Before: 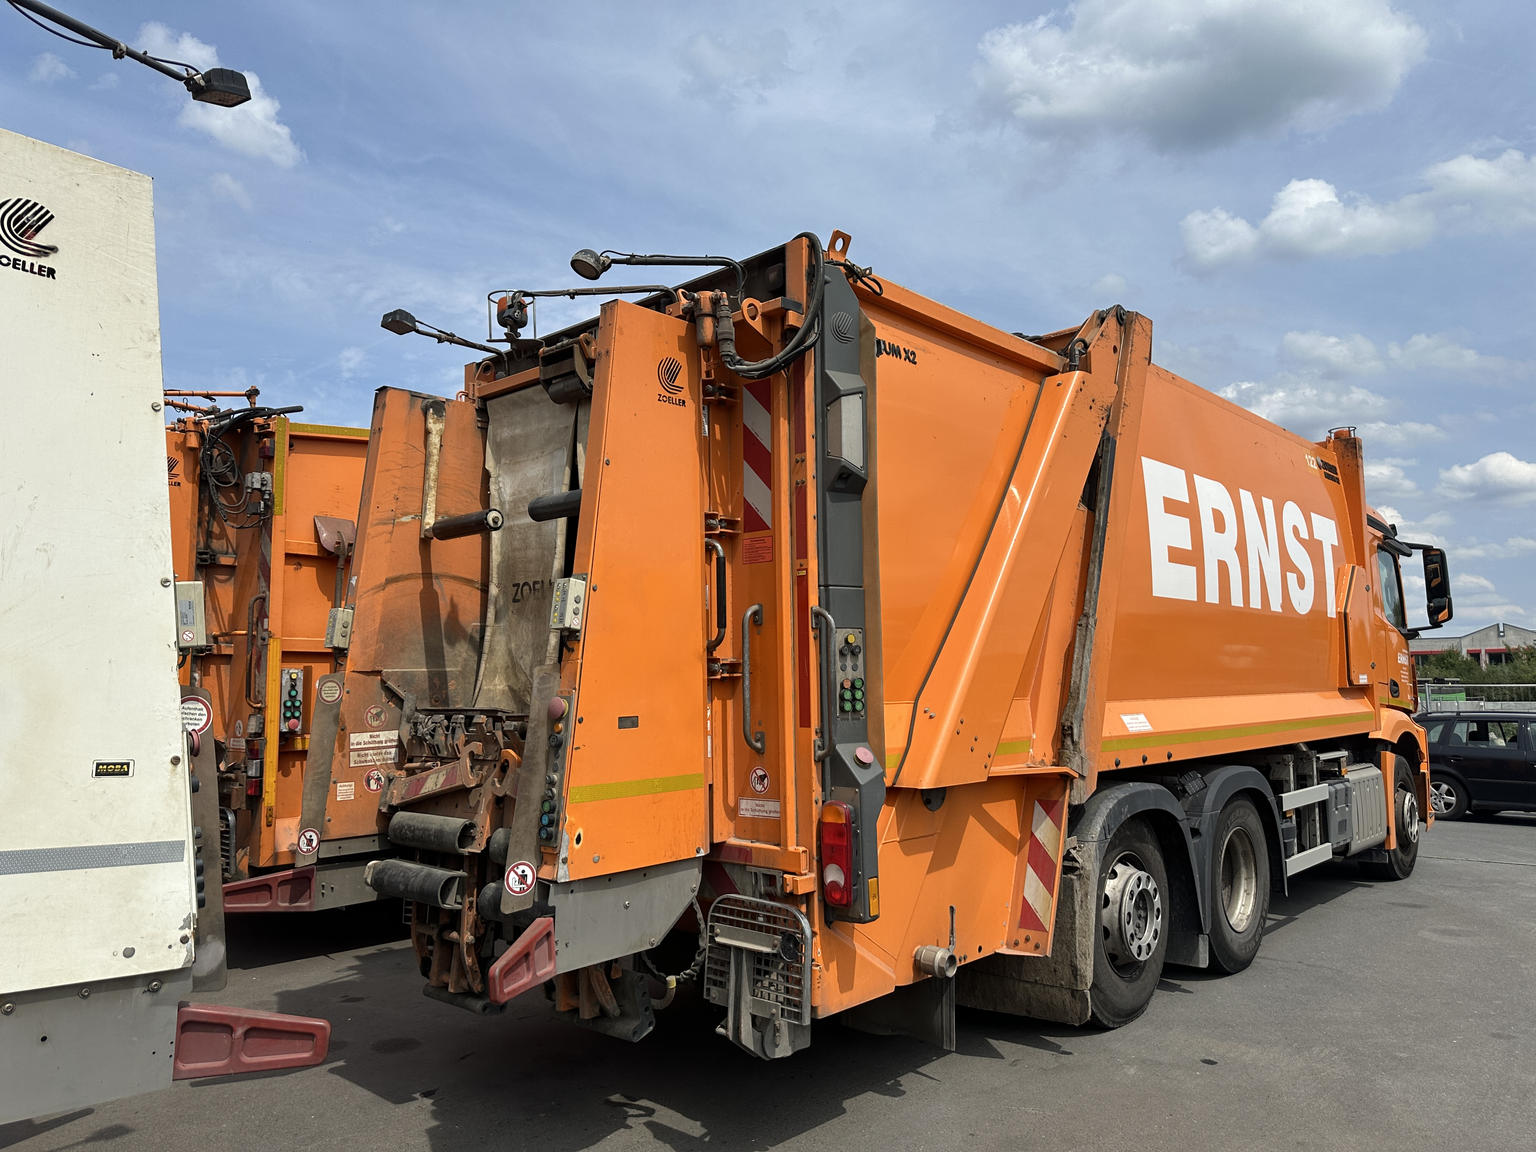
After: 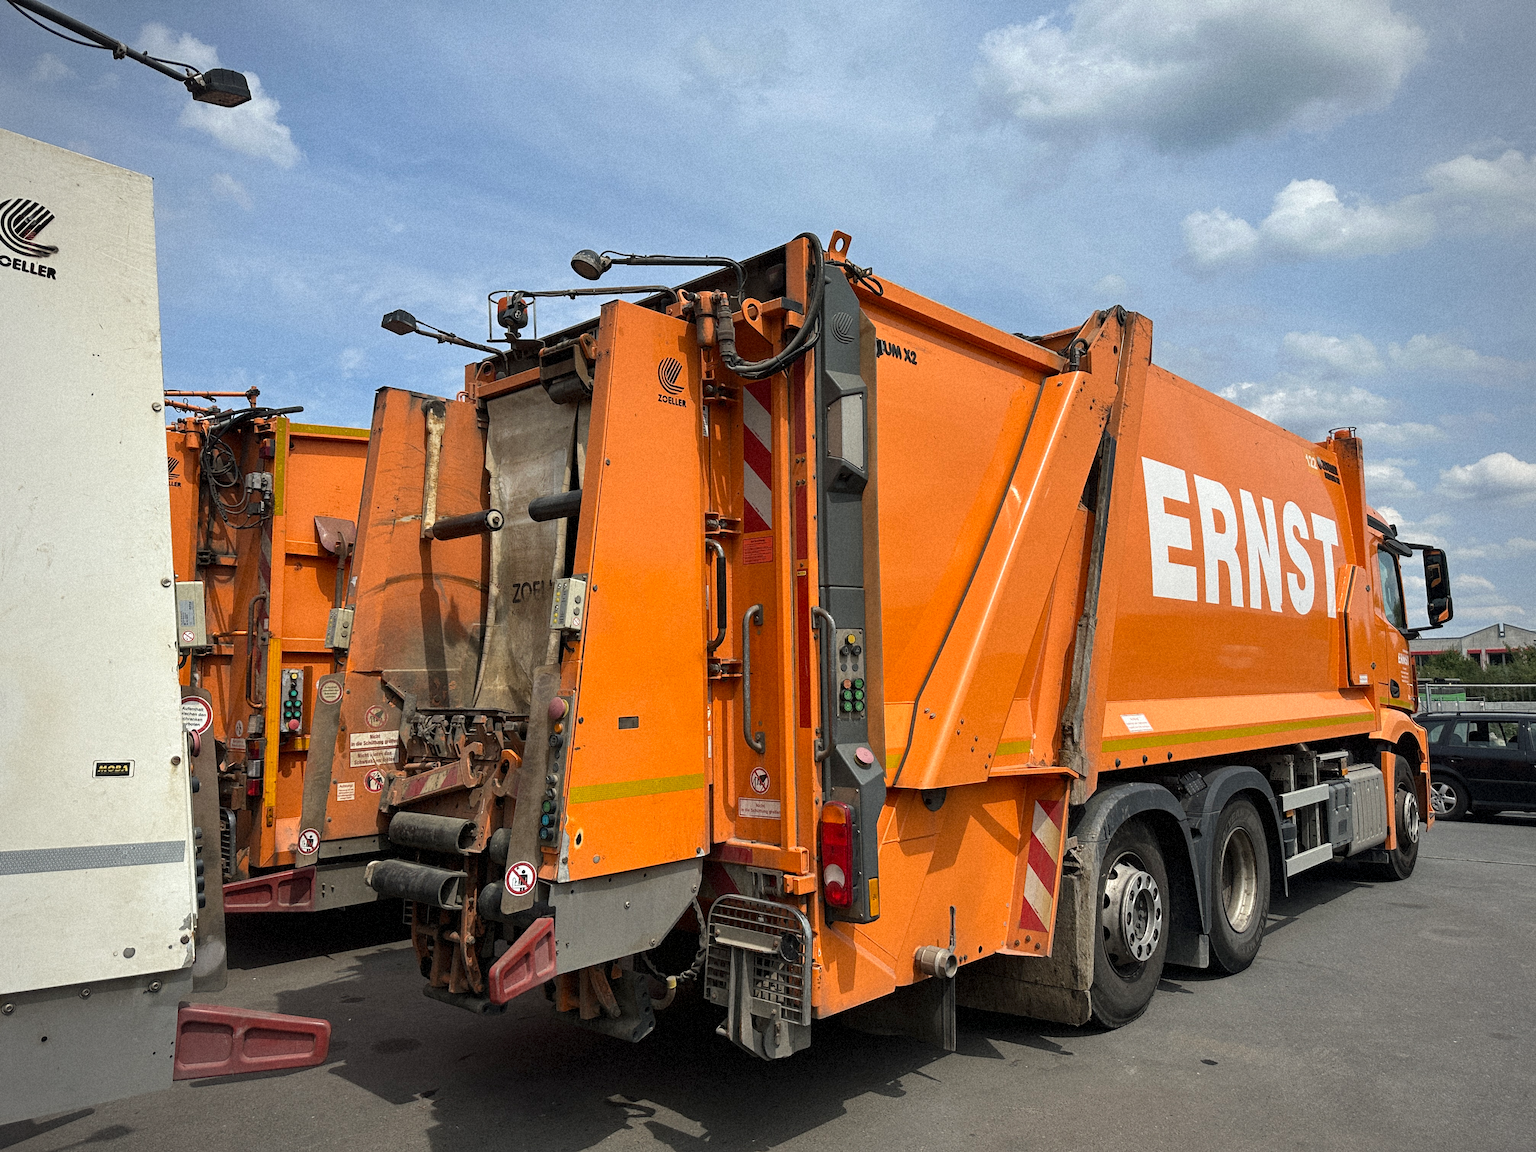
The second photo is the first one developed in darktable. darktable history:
grain: mid-tones bias 0%
vignetting: fall-off radius 60.92%
